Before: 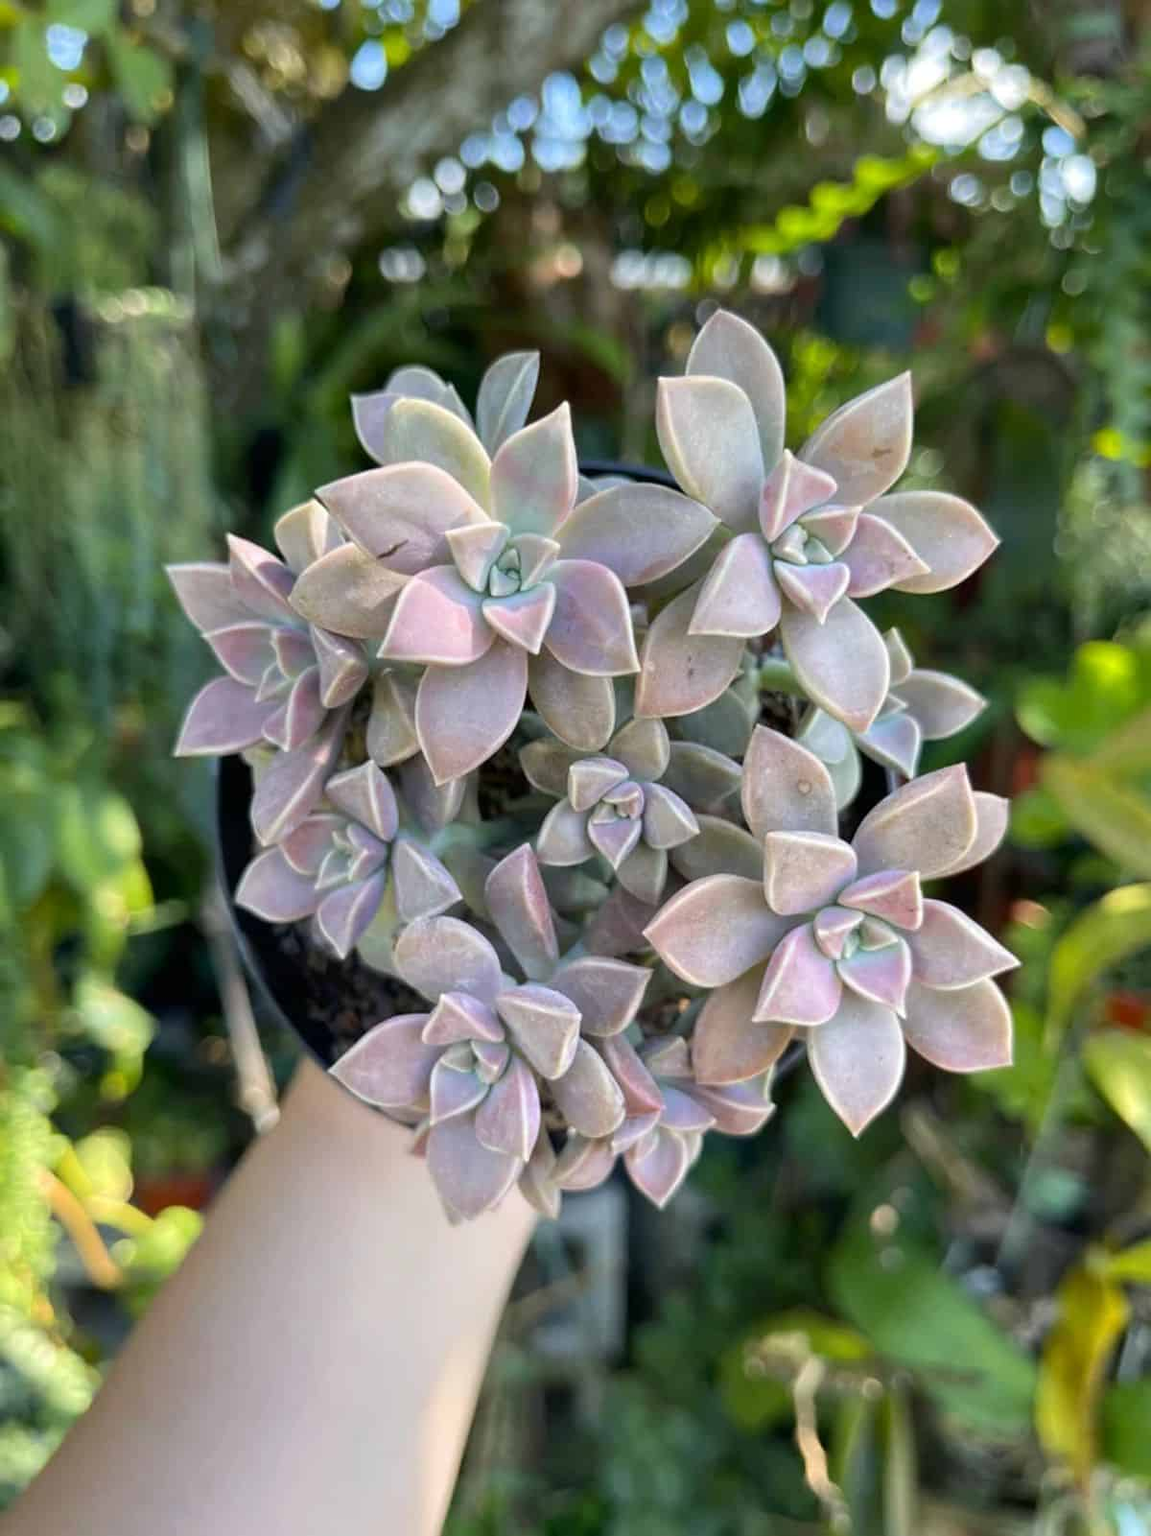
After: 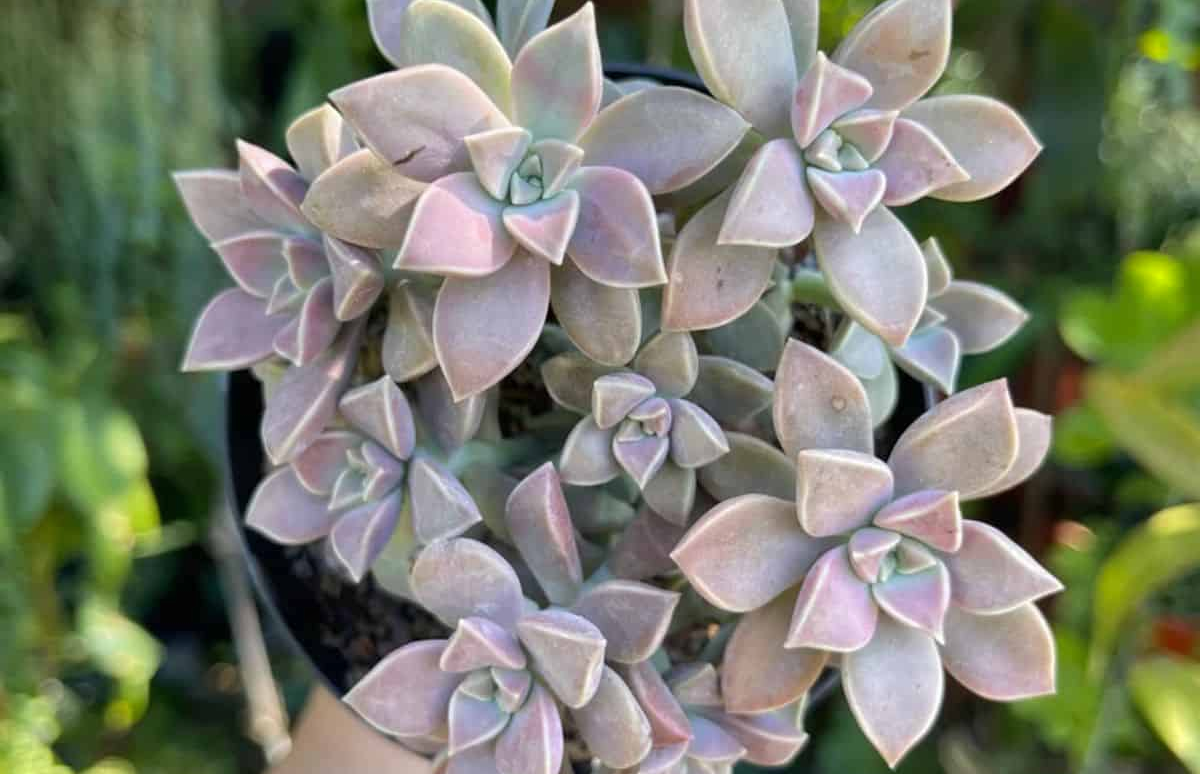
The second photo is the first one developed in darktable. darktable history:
crop and rotate: top 26.056%, bottom 25.543%
shadows and highlights: shadows 25, highlights -25
